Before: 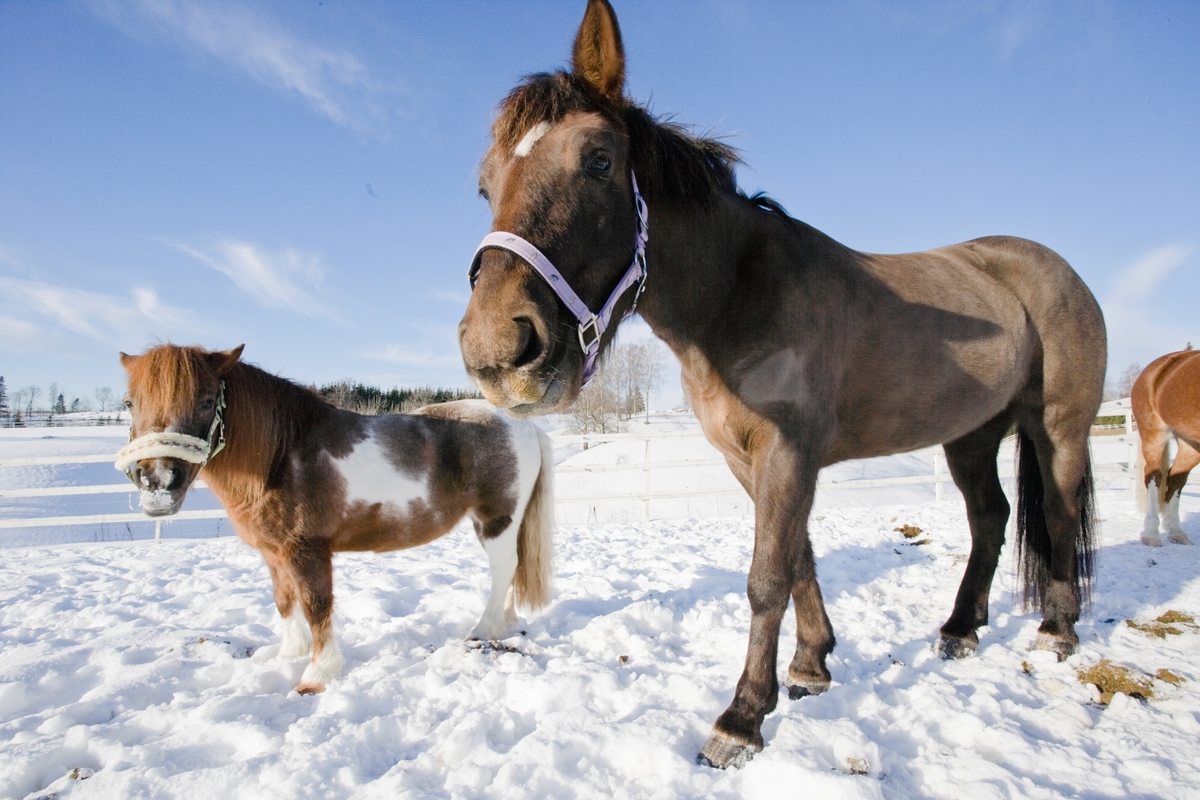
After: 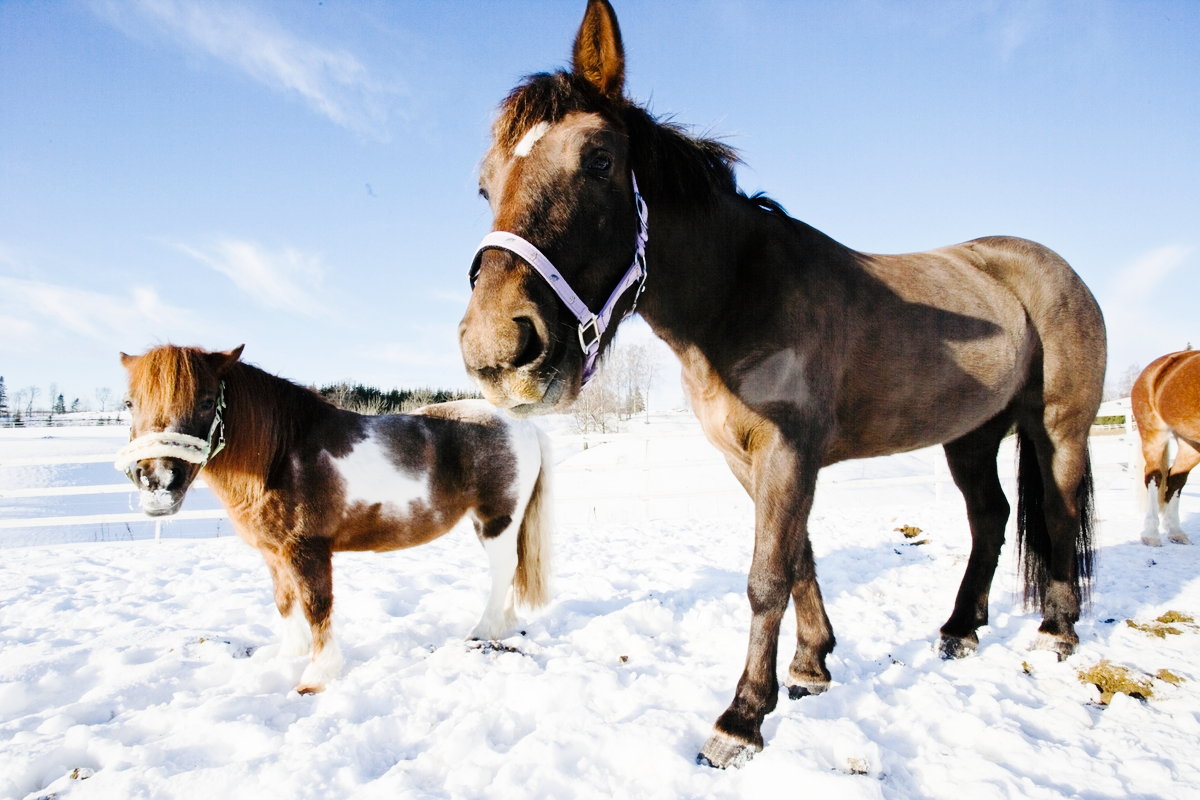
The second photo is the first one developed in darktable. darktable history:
rgb curve: curves: ch0 [(0, 0) (0.078, 0.051) (0.929, 0.956) (1, 1)], compensate middle gray true
base curve: curves: ch0 [(0, 0) (0.036, 0.025) (0.121, 0.166) (0.206, 0.329) (0.605, 0.79) (1, 1)], preserve colors none
